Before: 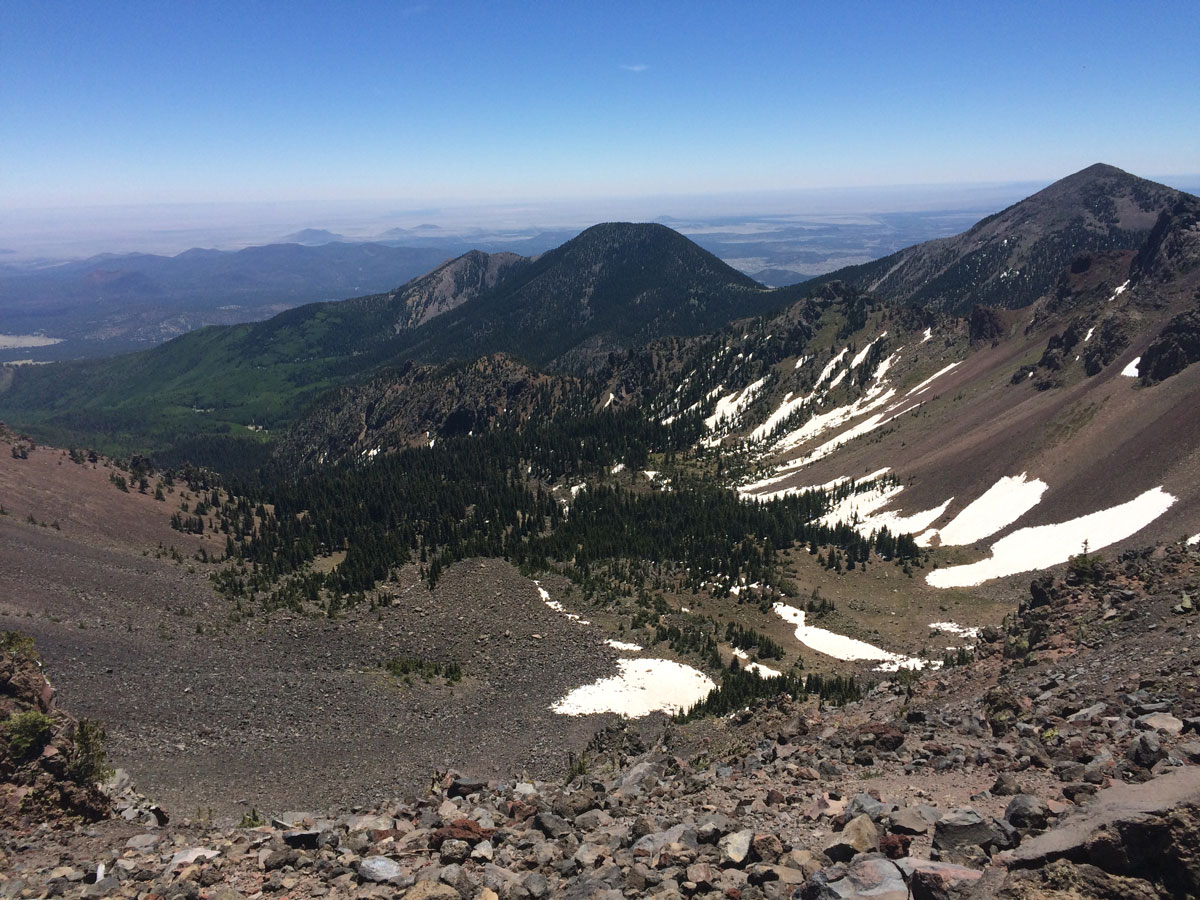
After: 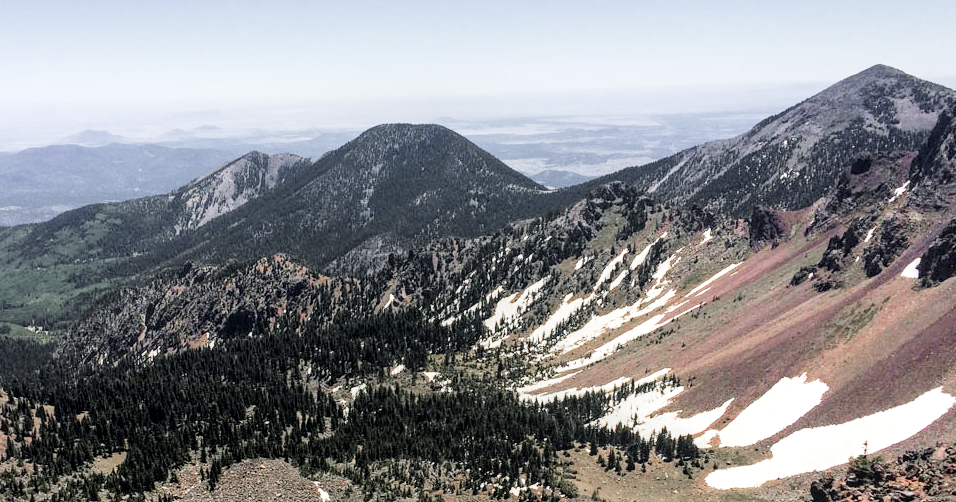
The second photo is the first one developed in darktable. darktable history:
exposure: black level correction 0, exposure 1.379 EV, compensate highlight preservation false
crop: left 18.355%, top 11.088%, right 1.933%, bottom 33.134%
color balance rgb: perceptual saturation grading › global saturation 20.791%, perceptual saturation grading › highlights -19.715%, perceptual saturation grading › shadows 29.956%
color zones: curves: ch0 [(0, 0.48) (0.209, 0.398) (0.305, 0.332) (0.429, 0.493) (0.571, 0.5) (0.714, 0.5) (0.857, 0.5) (1, 0.48)]; ch1 [(0, 0.736) (0.143, 0.625) (0.225, 0.371) (0.429, 0.256) (0.571, 0.241) (0.714, 0.213) (0.857, 0.48) (1, 0.736)]; ch2 [(0, 0.448) (0.143, 0.498) (0.286, 0.5) (0.429, 0.5) (0.571, 0.5) (0.714, 0.5) (0.857, 0.5) (1, 0.448)]
tone curve: curves: ch0 [(0, 0) (0.004, 0.002) (0.02, 0.013) (0.218, 0.218) (0.664, 0.718) (0.832, 0.873) (1, 1)], color space Lab, independent channels, preserve colors none
filmic rgb: black relative exposure -5.14 EV, white relative exposure 3.99 EV, hardness 2.89, contrast 1.297
local contrast: on, module defaults
